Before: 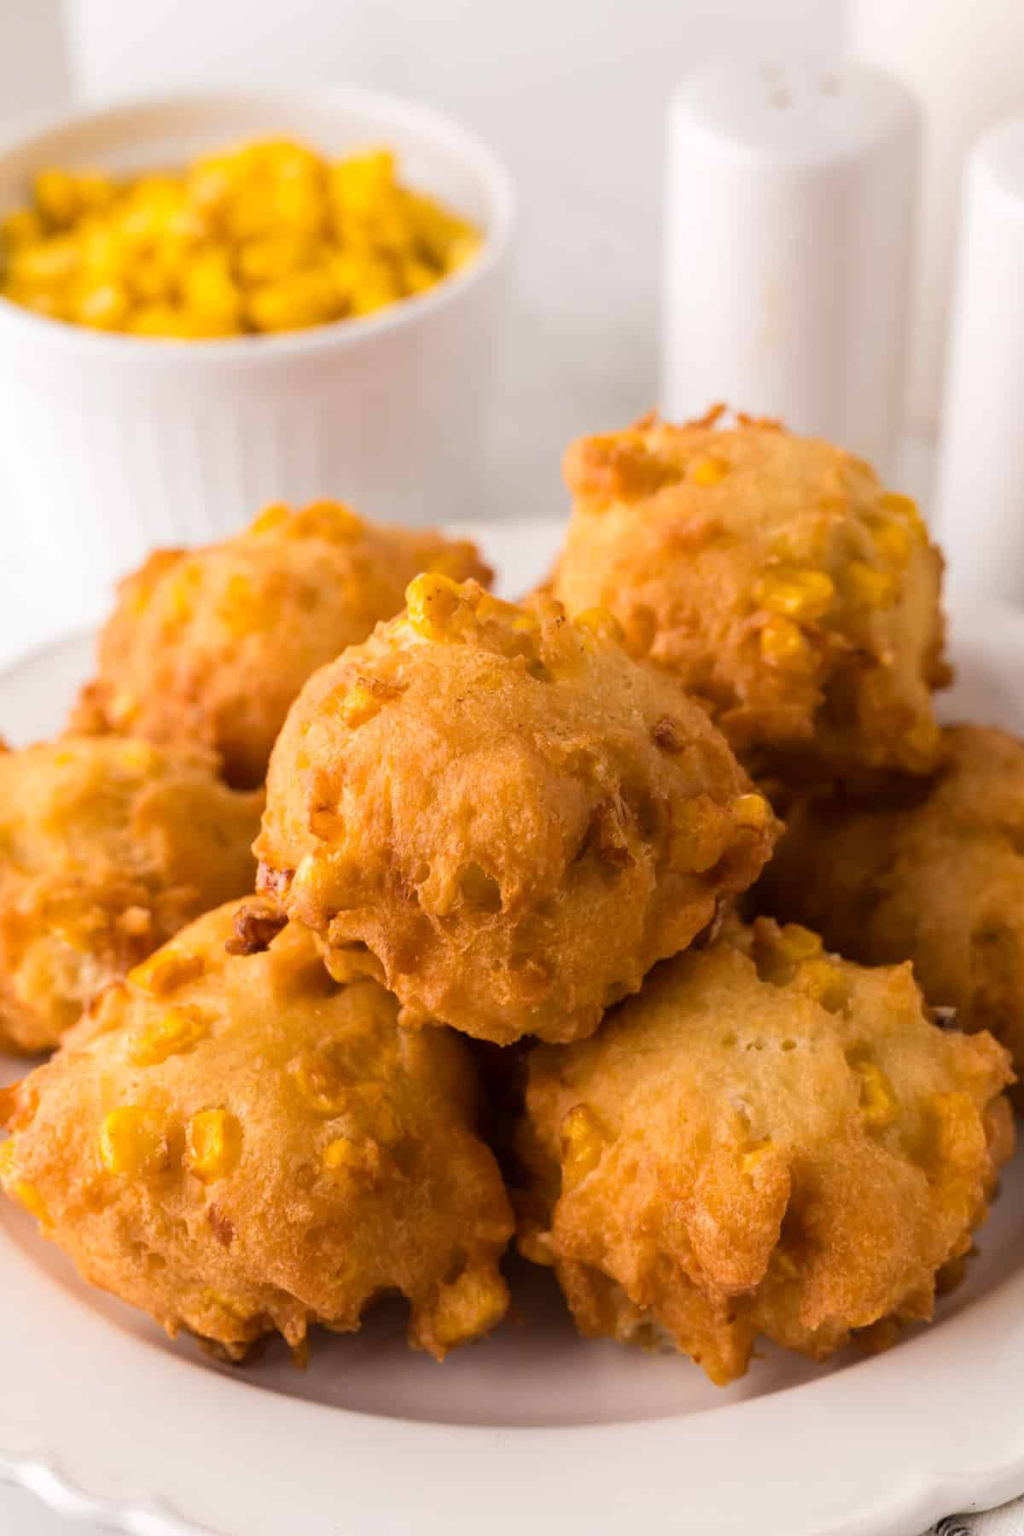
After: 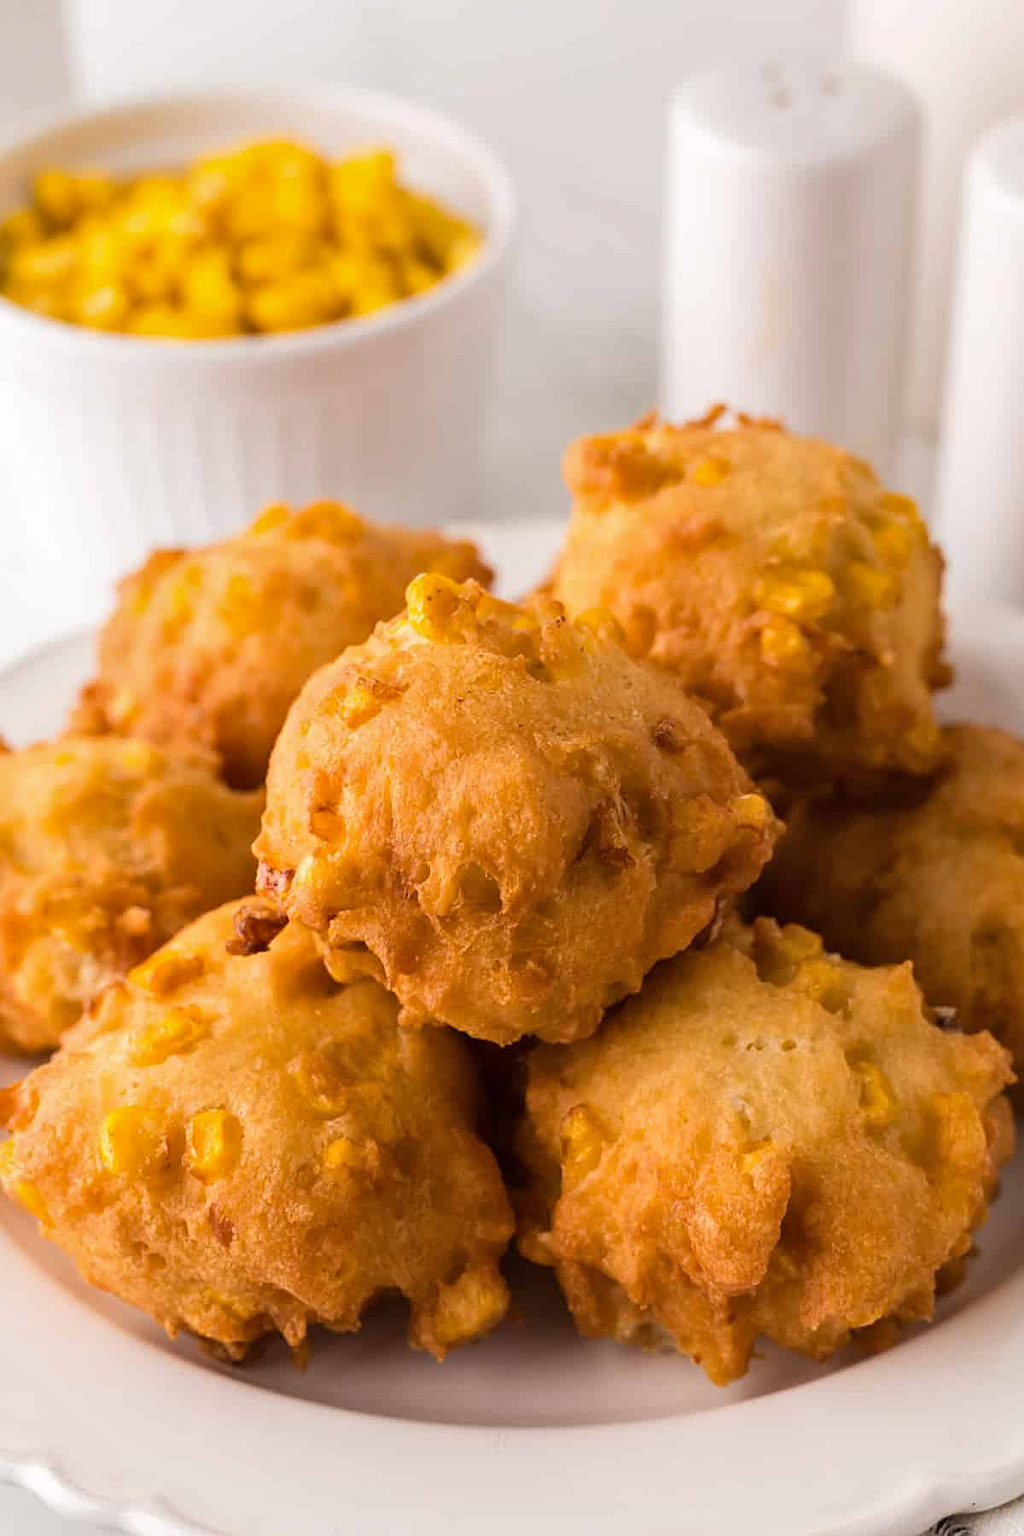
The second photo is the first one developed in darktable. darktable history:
sharpen: on, module defaults
shadows and highlights: shadows 37.27, highlights -28.05, highlights color adjustment 53.14%, soften with gaussian
